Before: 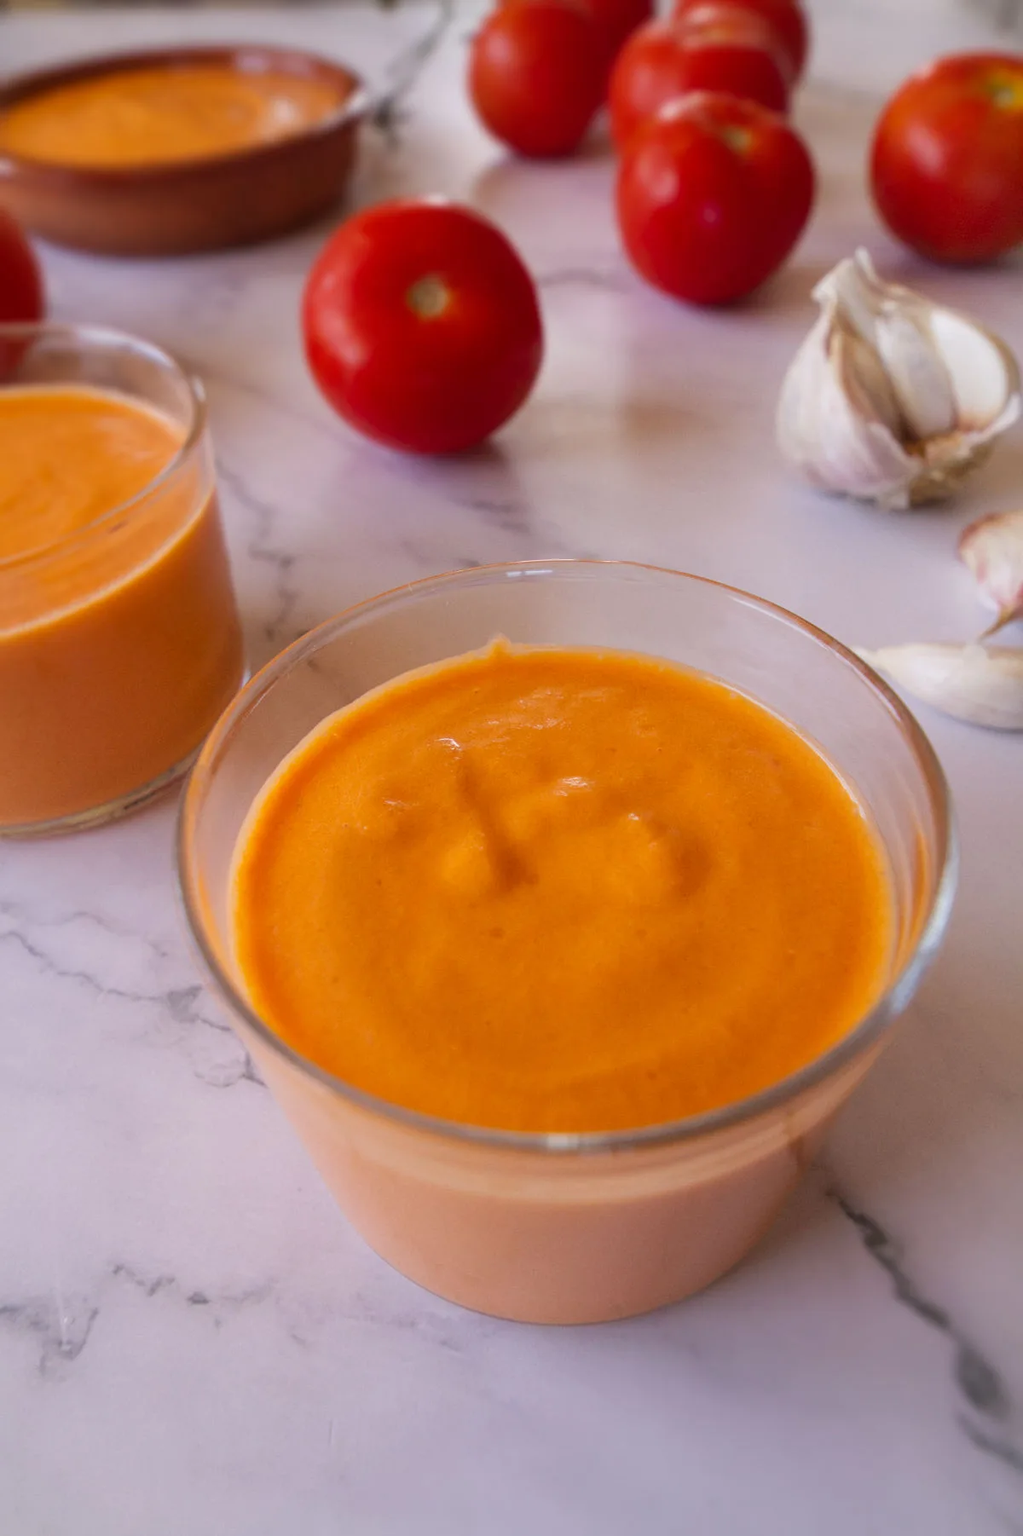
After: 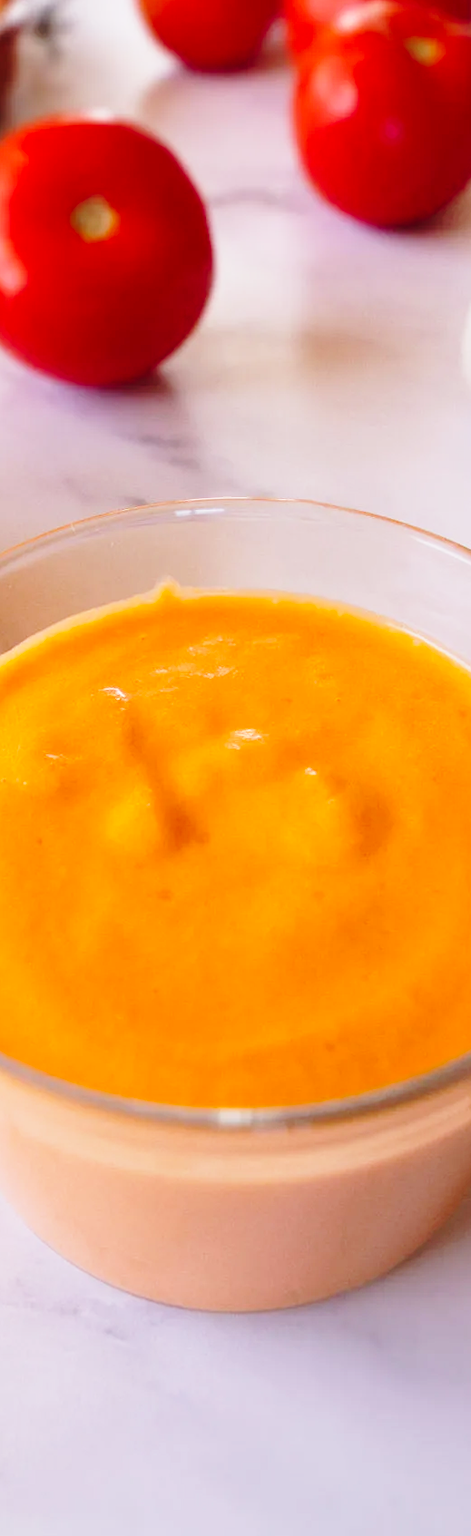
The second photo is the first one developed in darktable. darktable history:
crop: left 33.452%, top 6.025%, right 23.155%
base curve: curves: ch0 [(0, 0) (0.028, 0.03) (0.121, 0.232) (0.46, 0.748) (0.859, 0.968) (1, 1)], preserve colors none
